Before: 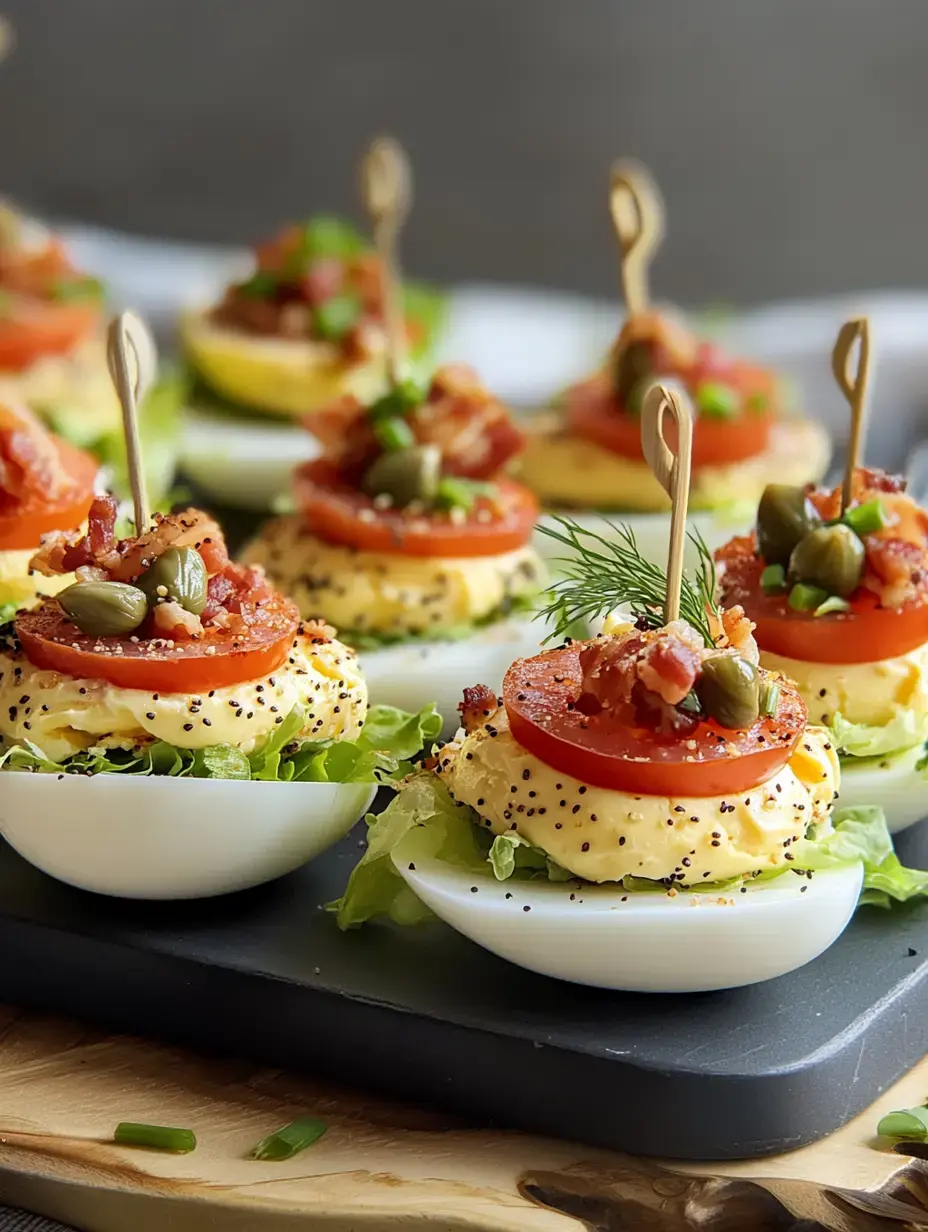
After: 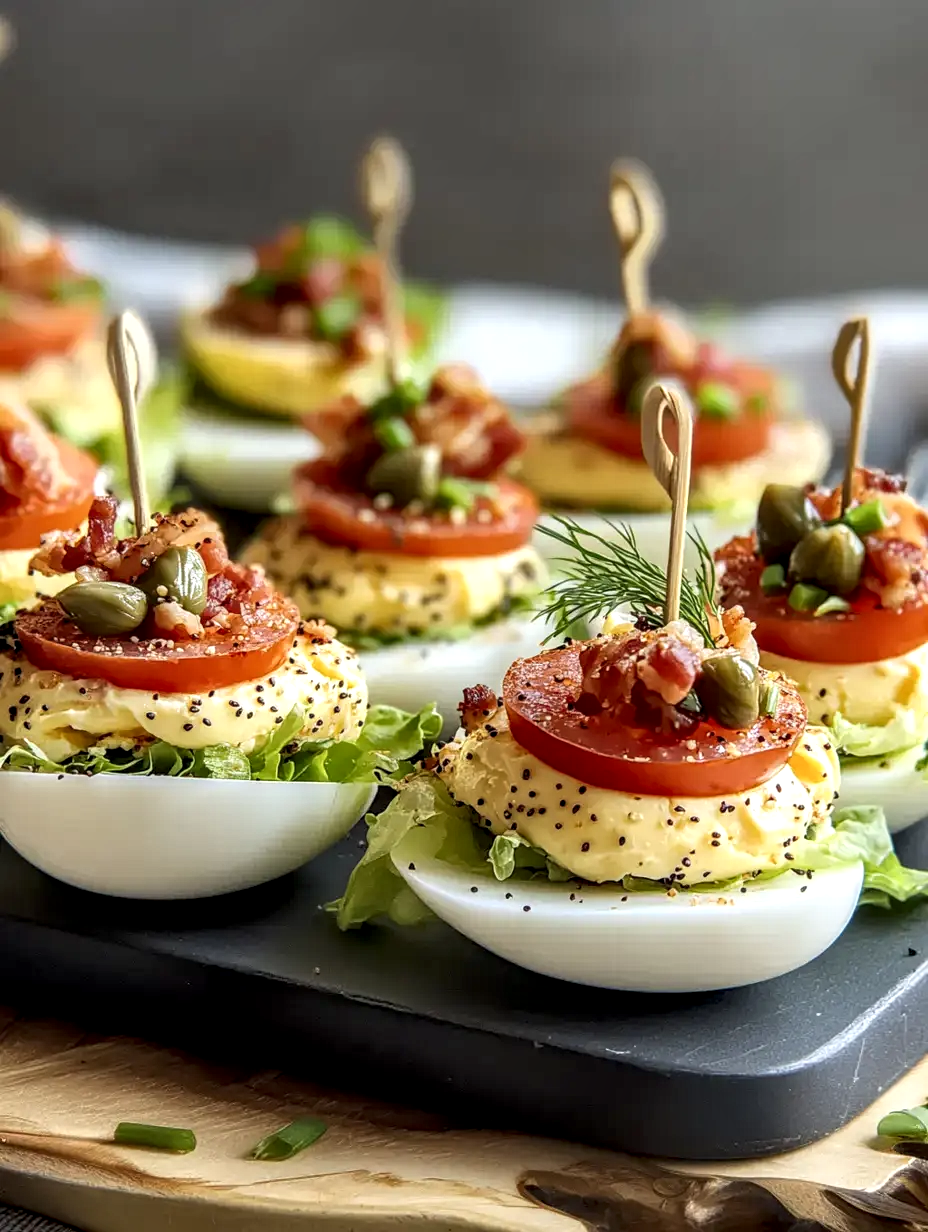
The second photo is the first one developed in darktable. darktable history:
shadows and highlights: shadows 0, highlights 40
local contrast: detail 150%
